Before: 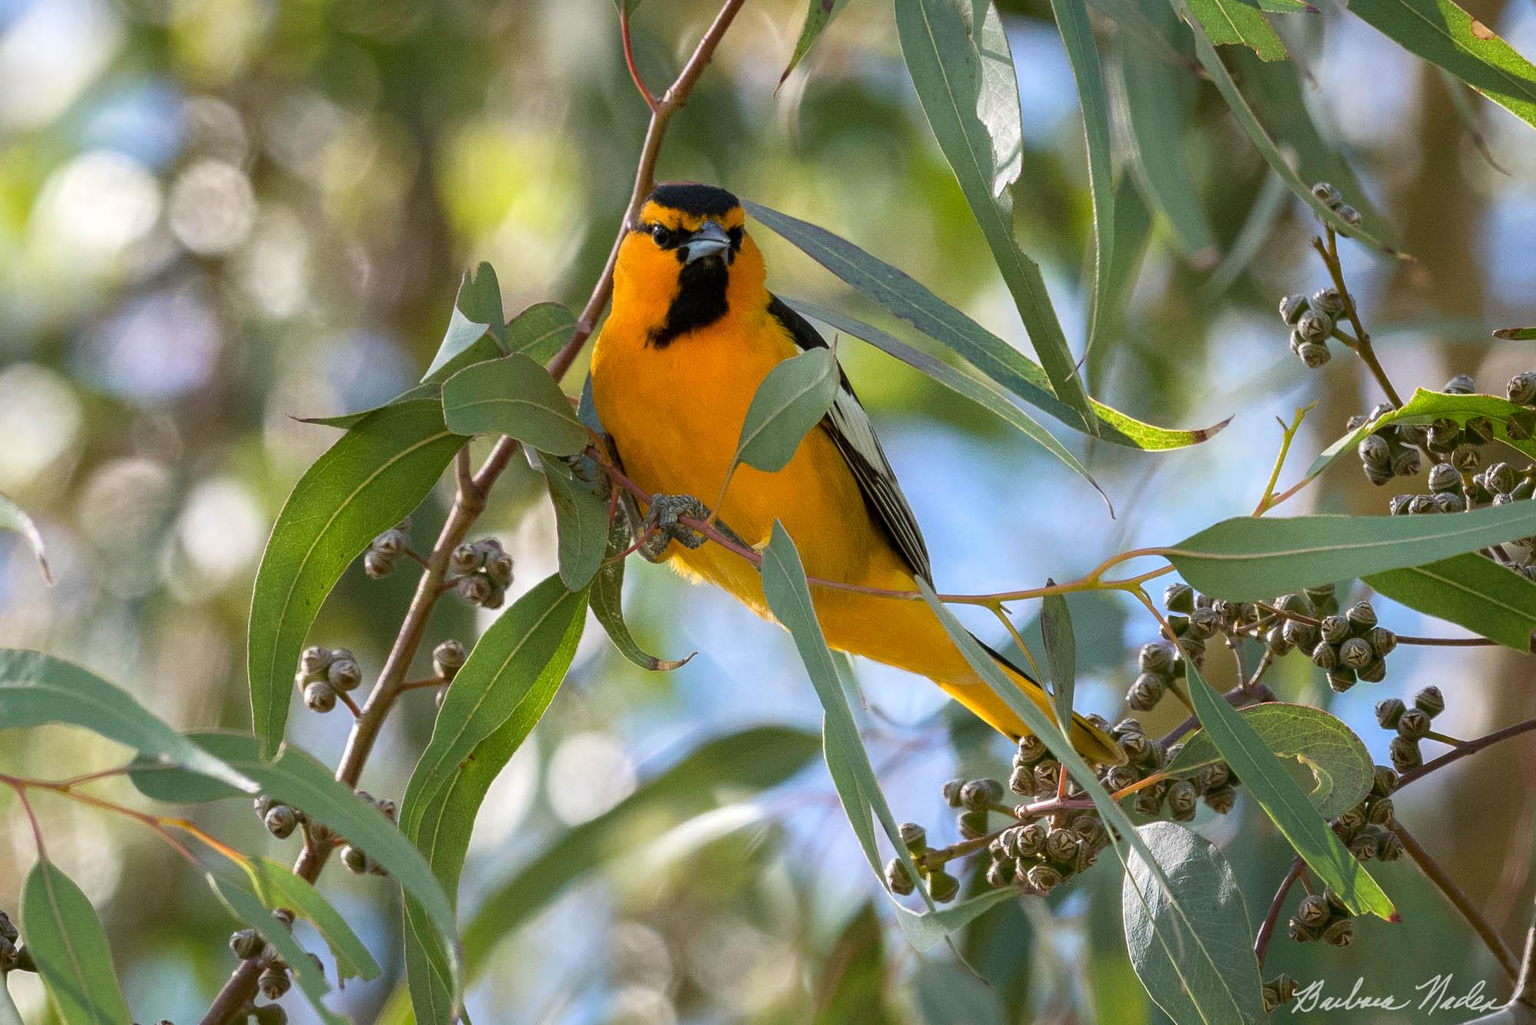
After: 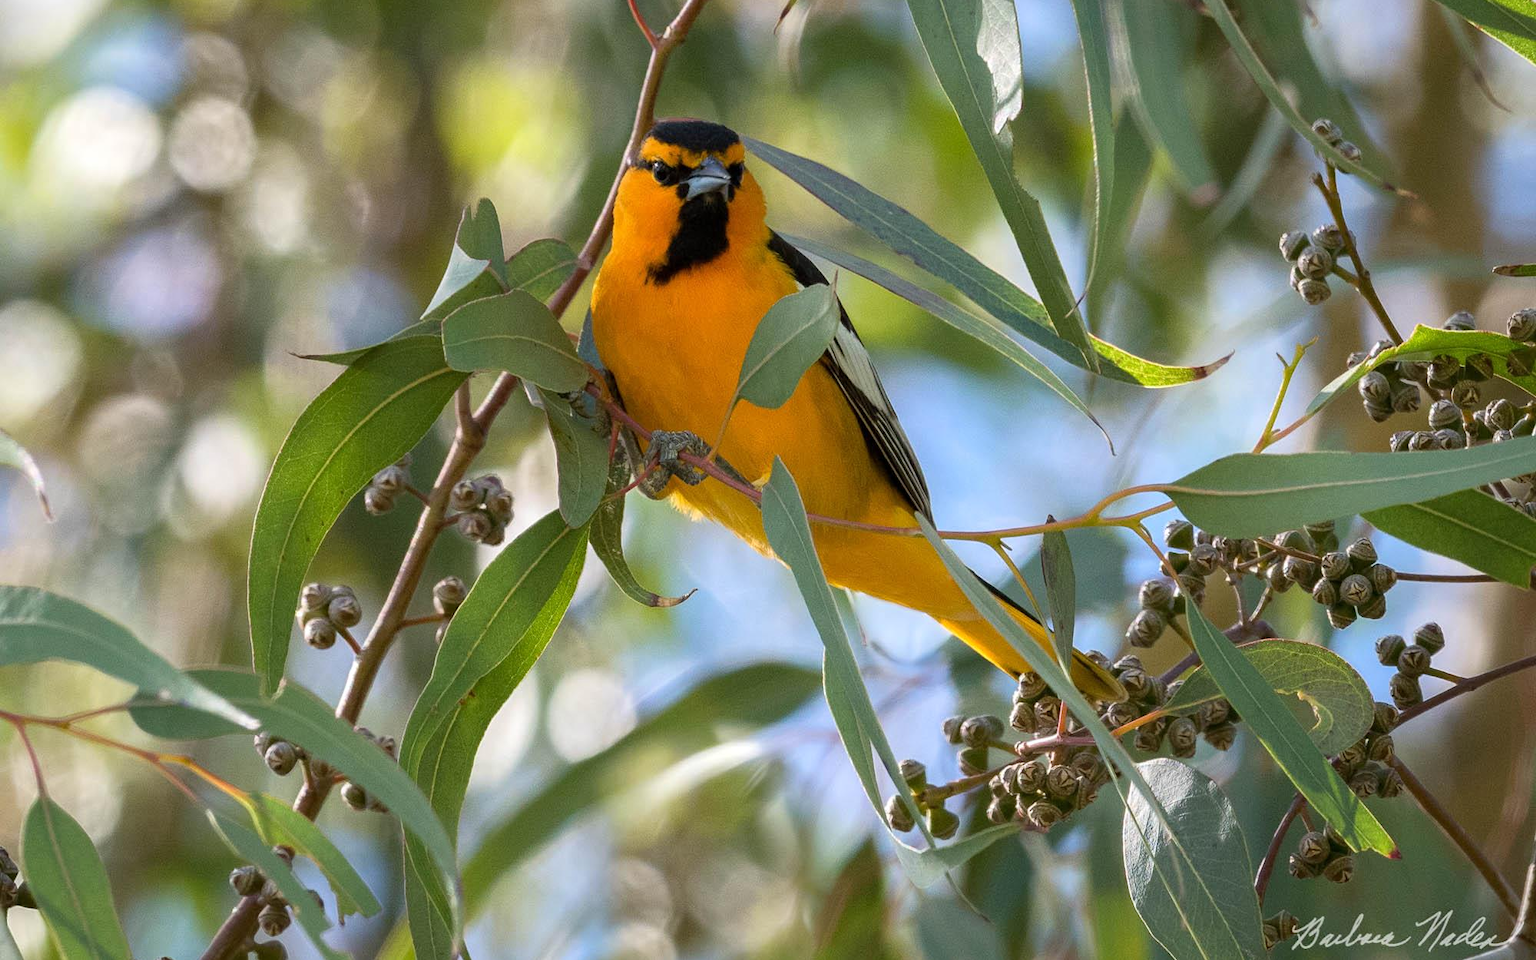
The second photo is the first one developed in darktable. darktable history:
tone equalizer: on, module defaults
crop and rotate: top 6.25%
